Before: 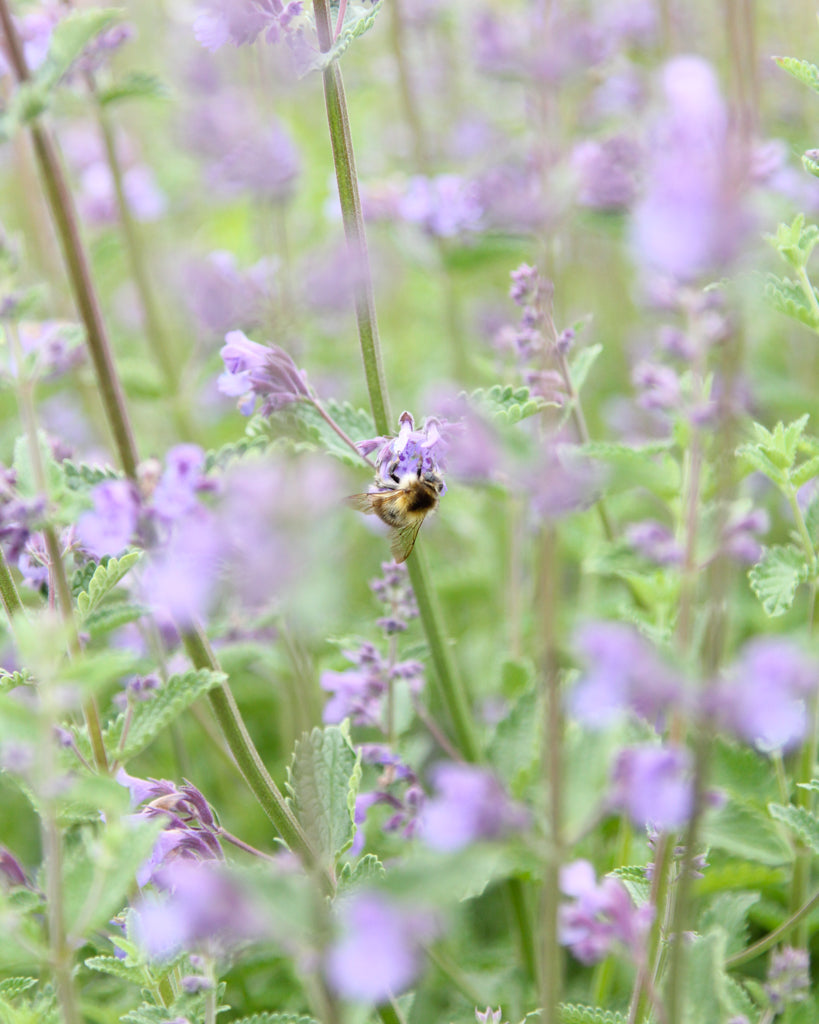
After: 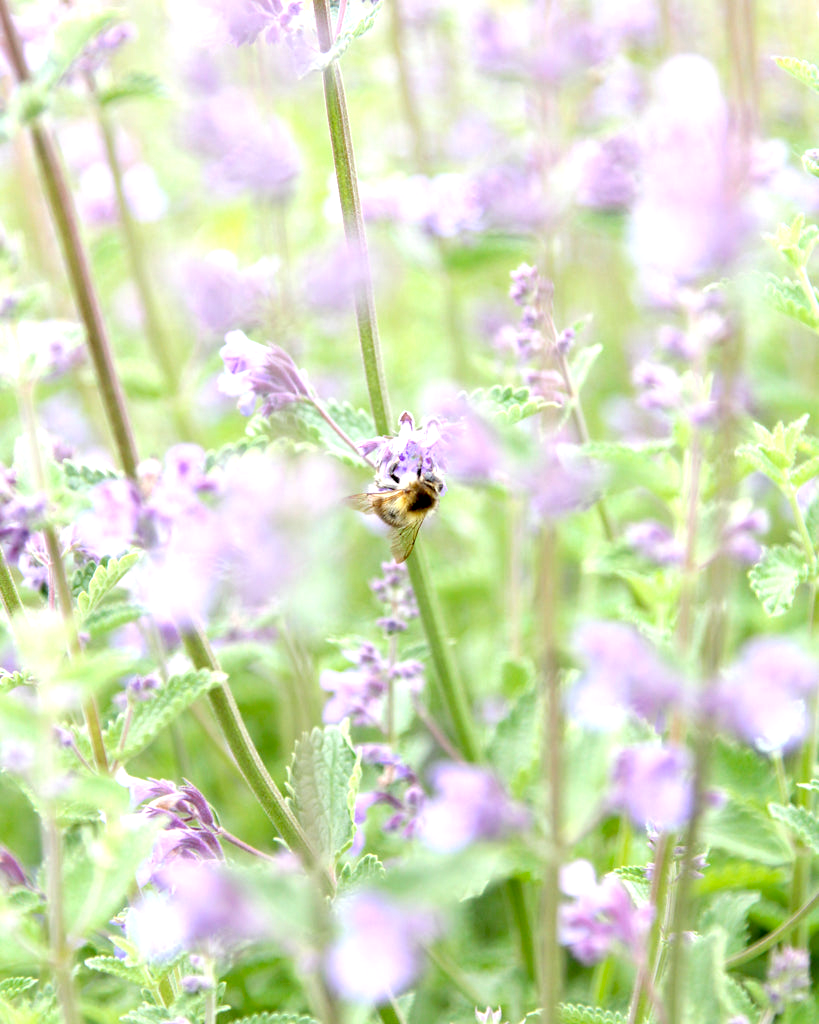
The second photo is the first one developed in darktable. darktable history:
tone equalizer: edges refinement/feathering 500, mask exposure compensation -1.57 EV, preserve details no
exposure: black level correction 0.012, exposure 0.696 EV, compensate exposure bias true, compensate highlight preservation false
